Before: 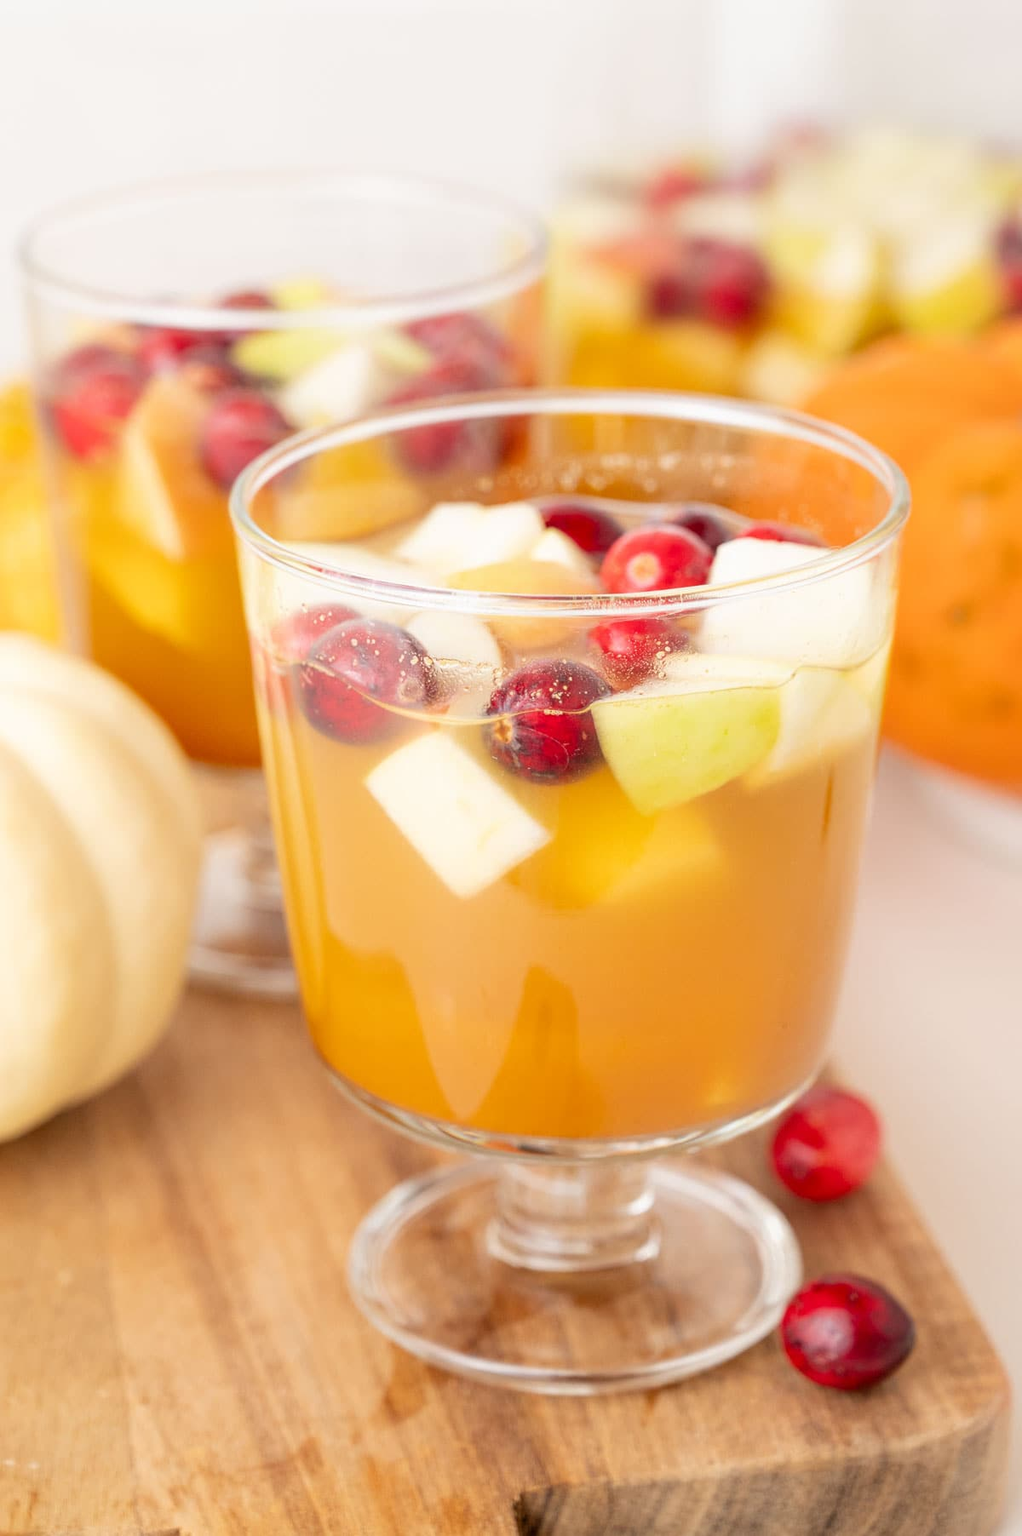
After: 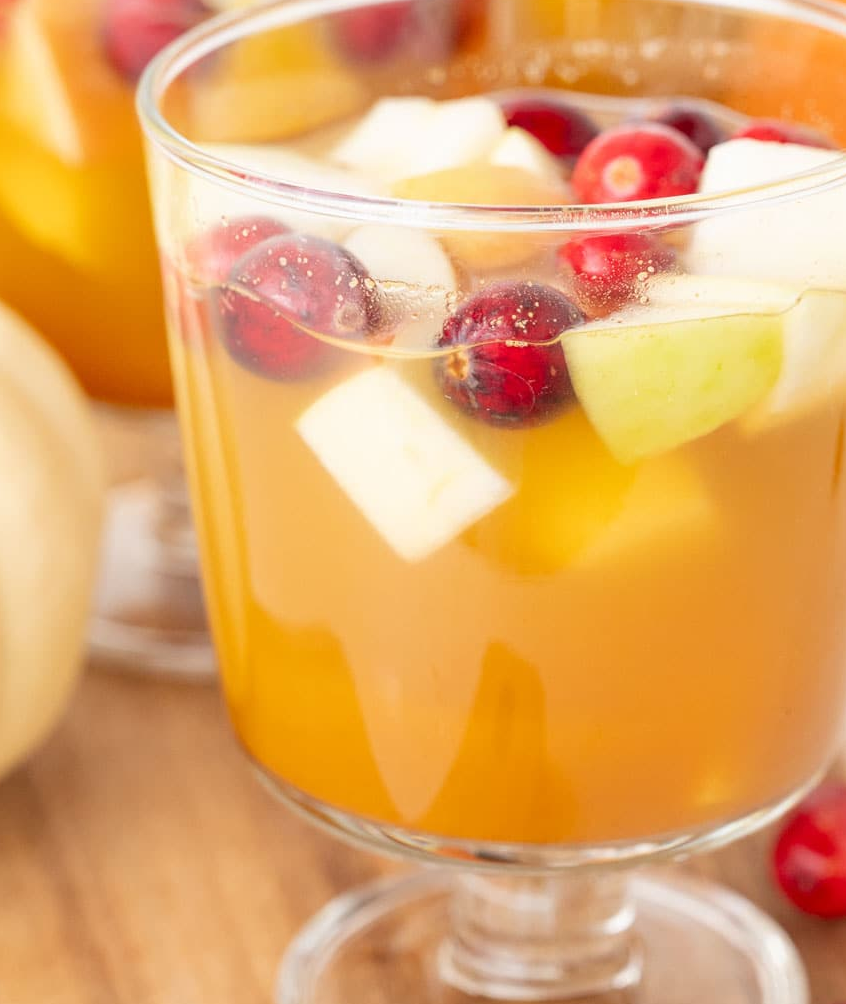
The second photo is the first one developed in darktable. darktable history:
crop: left 11.14%, top 27.336%, right 18.323%, bottom 16.991%
